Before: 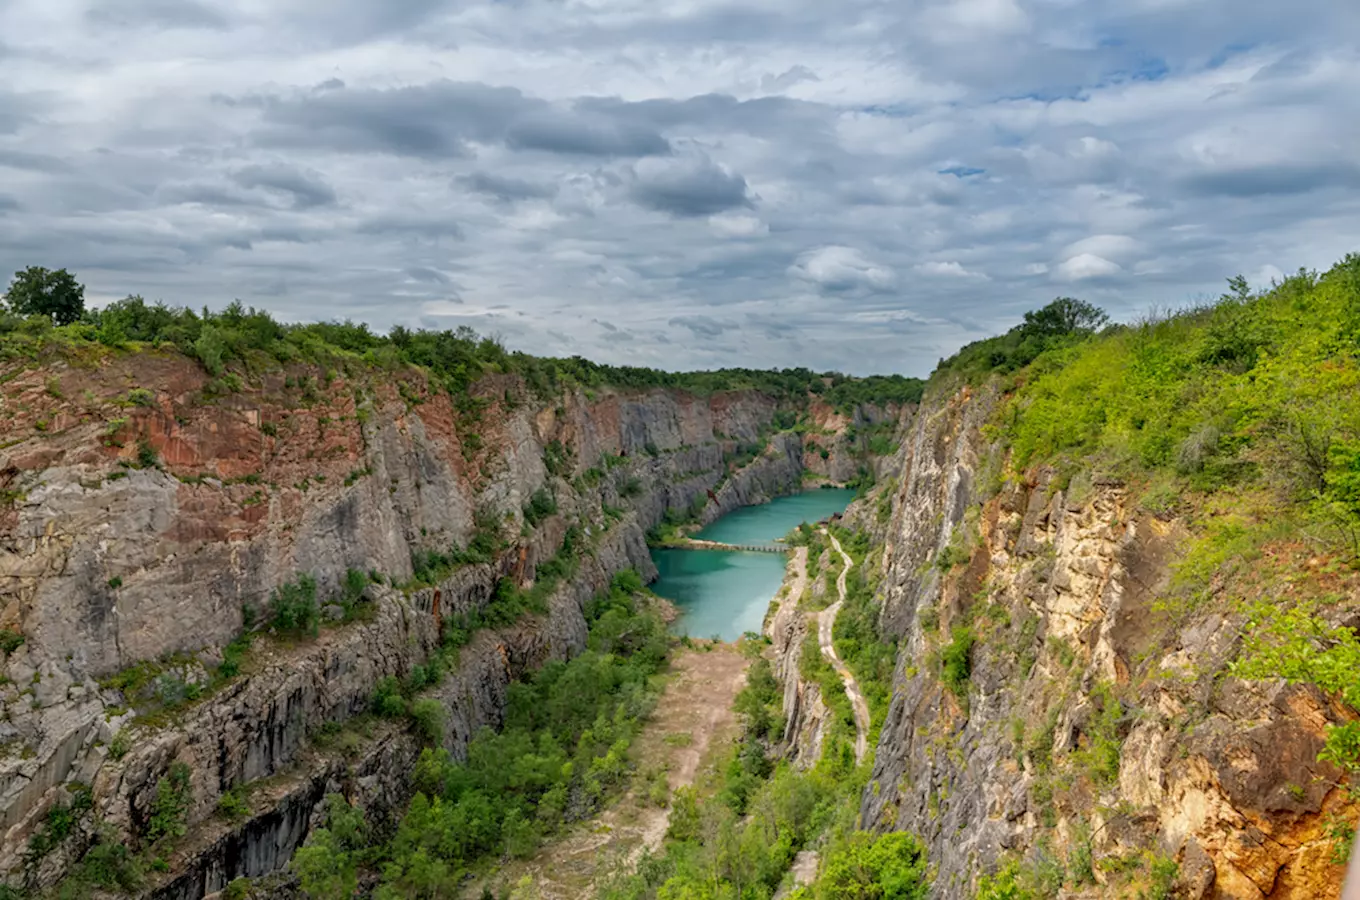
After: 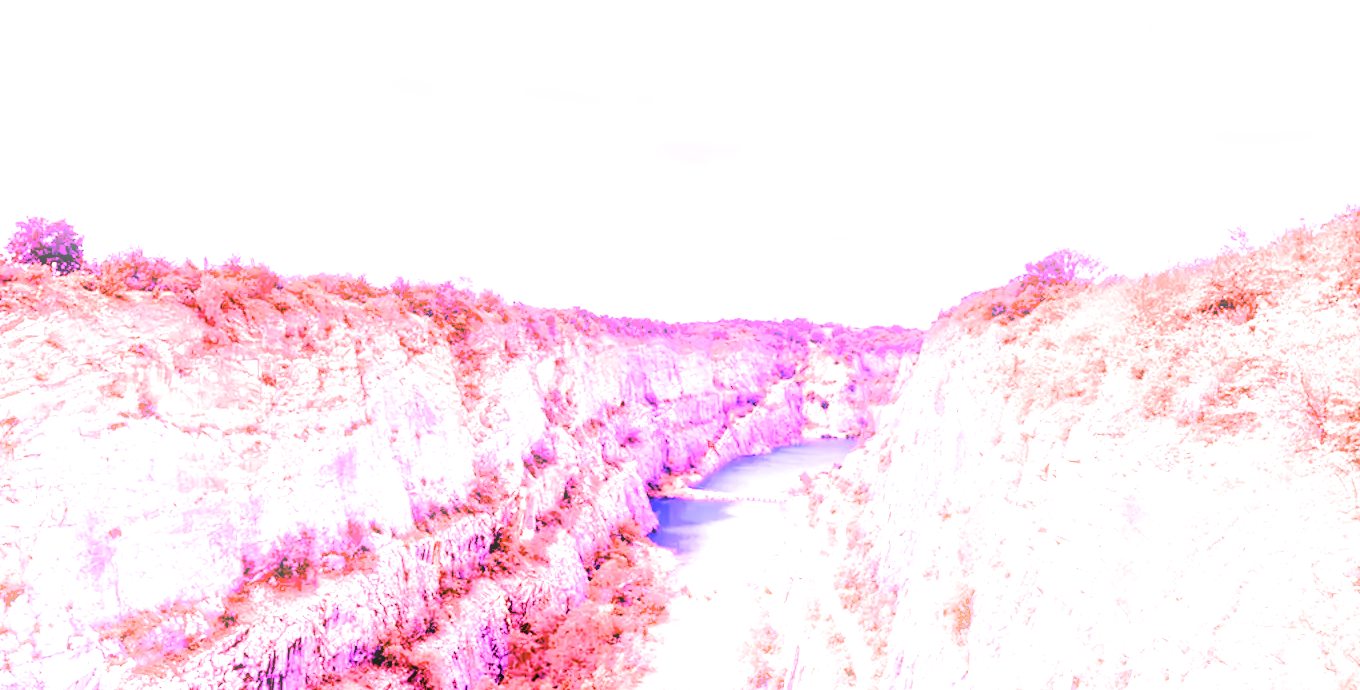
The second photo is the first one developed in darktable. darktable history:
filmic rgb: black relative exposure -7.65 EV, white relative exposure 4.56 EV, hardness 3.61, contrast 1.05
bloom: size 9%, threshold 100%, strength 7%
crop: top 5.667%, bottom 17.637%
tone curve: curves: ch0 [(0, 0) (0.003, 0.003) (0.011, 0.011) (0.025, 0.025) (0.044, 0.044) (0.069, 0.068) (0.1, 0.098) (0.136, 0.134) (0.177, 0.175) (0.224, 0.221) (0.277, 0.273) (0.335, 0.331) (0.399, 0.394) (0.468, 0.462) (0.543, 0.543) (0.623, 0.623) (0.709, 0.709) (0.801, 0.801) (0.898, 0.898) (1, 1)], preserve colors none
color balance: output saturation 98.5%
graduated density: on, module defaults
white balance: red 8, blue 8
